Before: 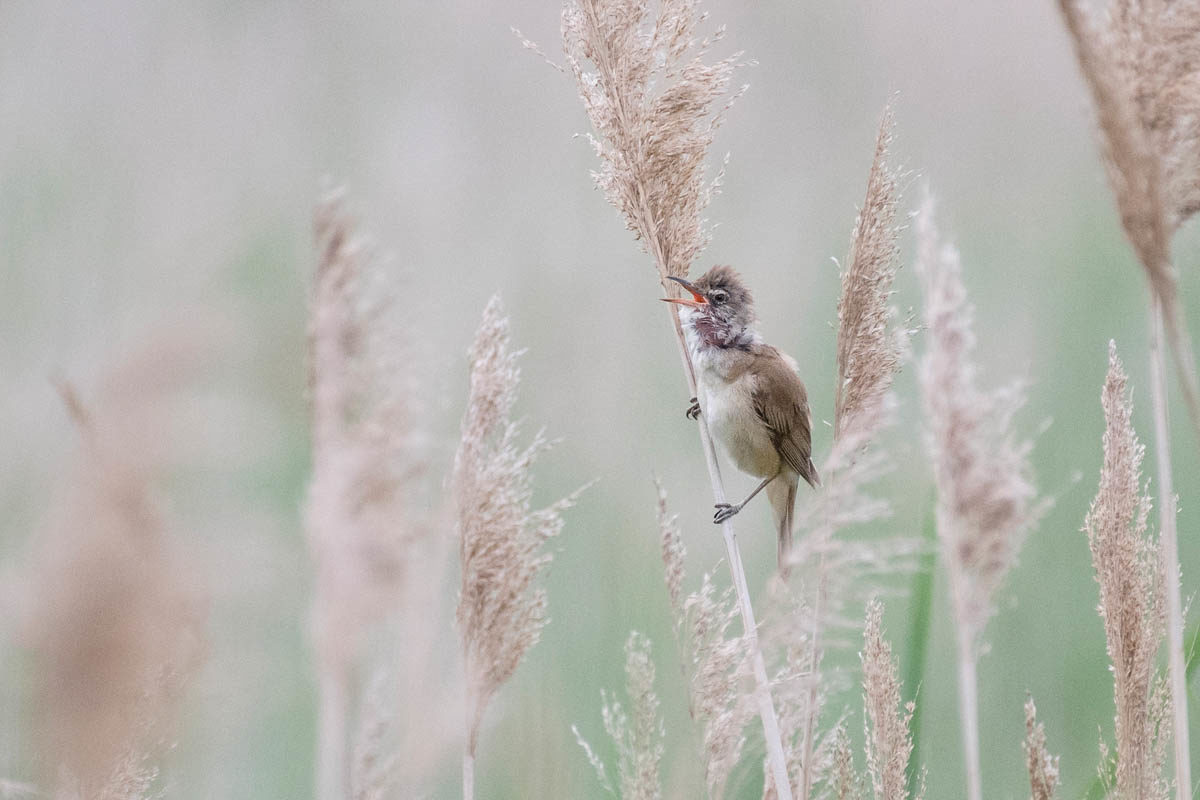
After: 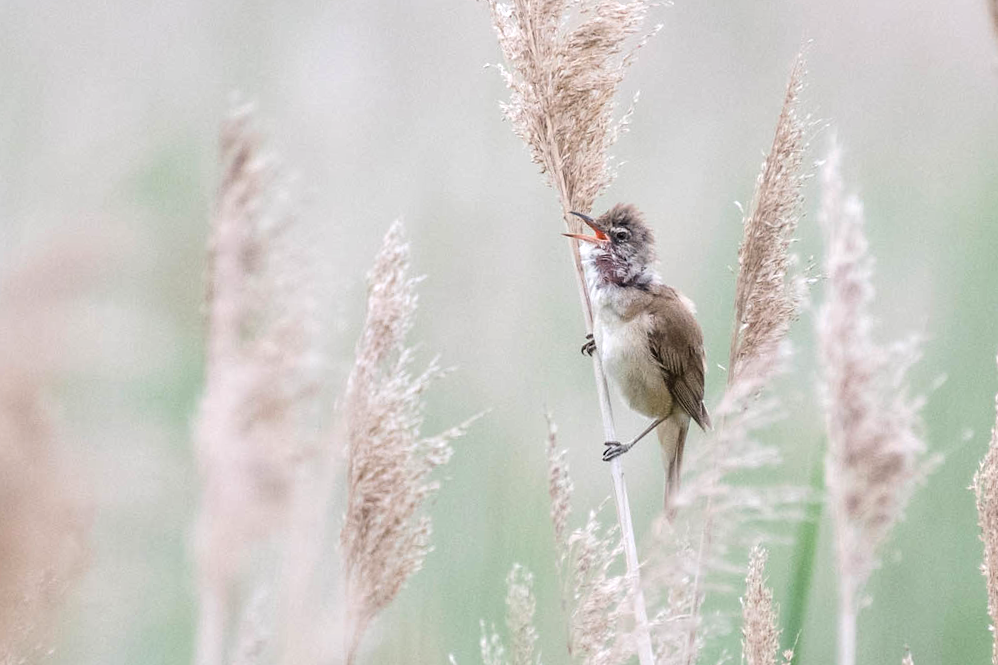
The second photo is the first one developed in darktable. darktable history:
tone equalizer: -8 EV -0.417 EV, -7 EV -0.389 EV, -6 EV -0.333 EV, -5 EV -0.222 EV, -3 EV 0.222 EV, -2 EV 0.333 EV, -1 EV 0.389 EV, +0 EV 0.417 EV, edges refinement/feathering 500, mask exposure compensation -1.57 EV, preserve details no
crop and rotate: angle -3.27°, left 5.211%, top 5.211%, right 4.607%, bottom 4.607%
